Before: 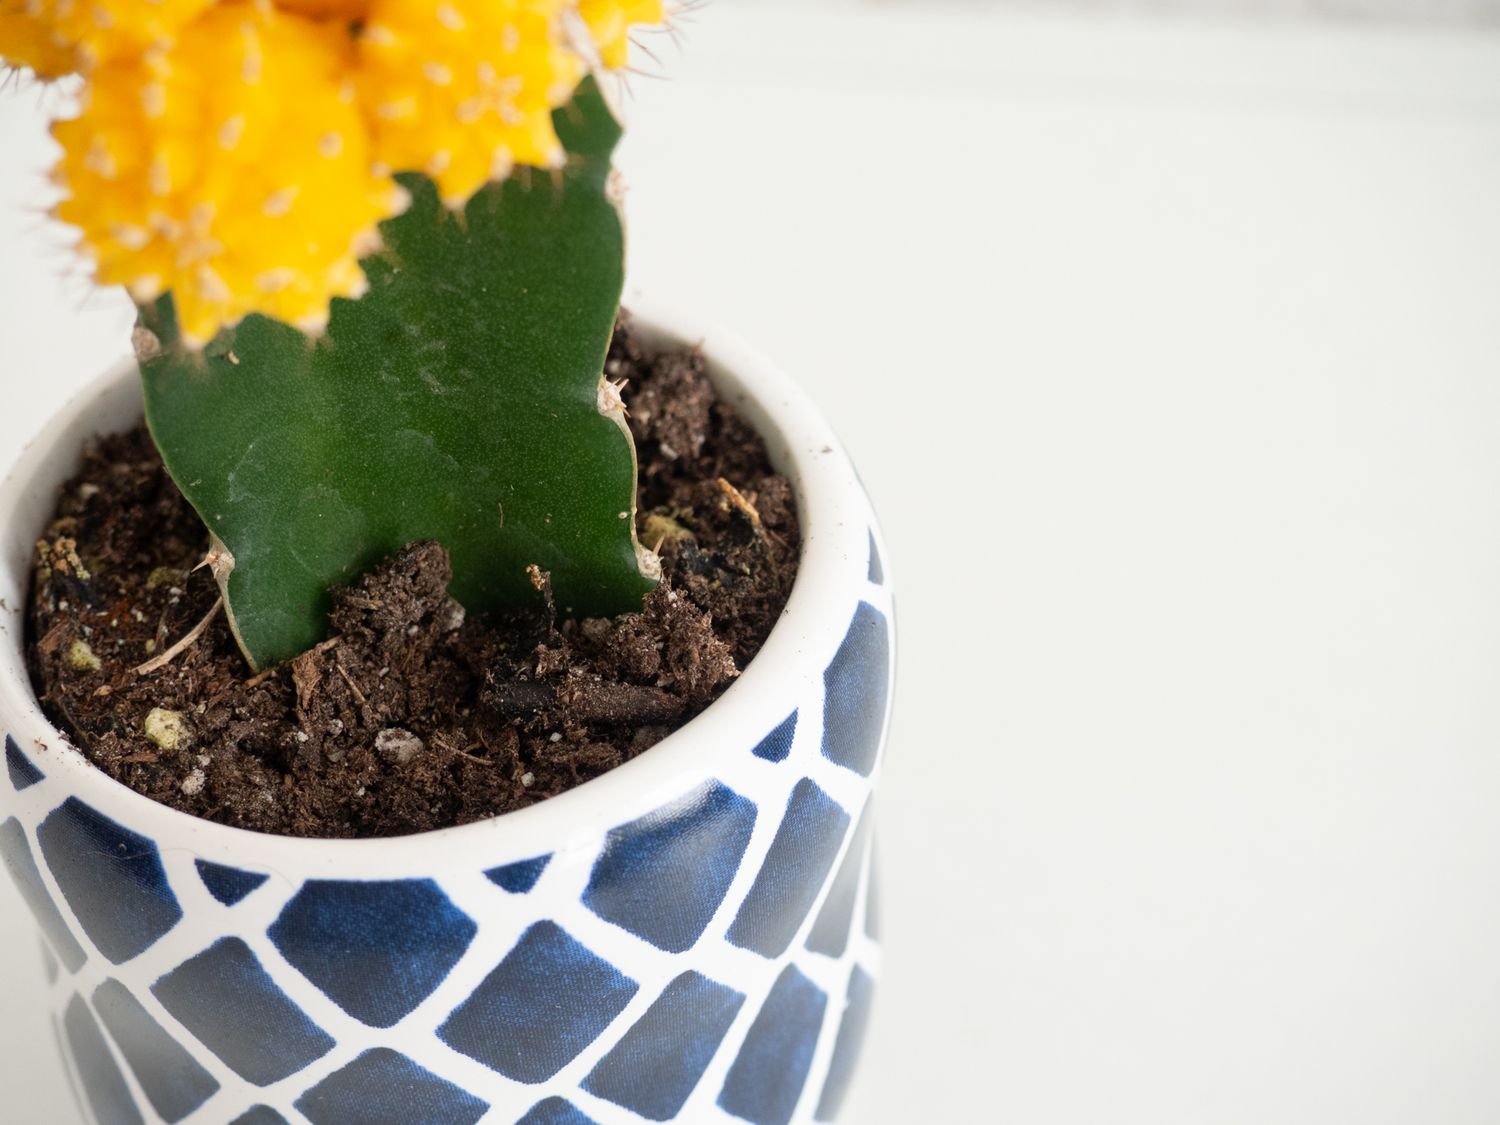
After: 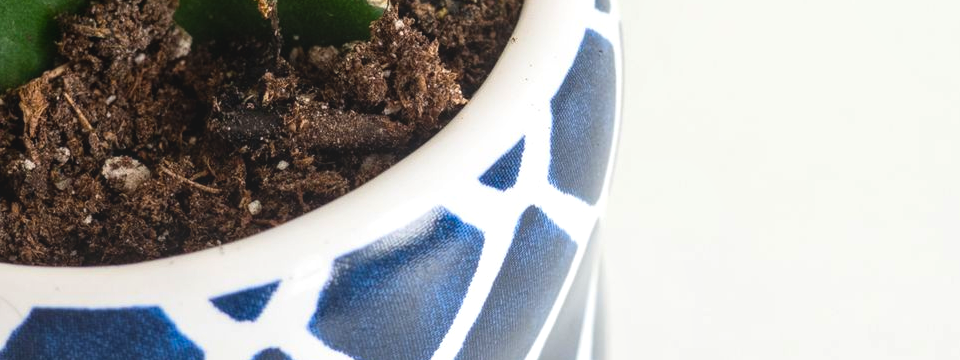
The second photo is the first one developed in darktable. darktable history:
crop: left 18.227%, top 50.896%, right 17.689%, bottom 16.798%
color balance rgb: highlights gain › luminance 14.67%, global offset › luminance 0.761%, perceptual saturation grading › global saturation 24.929%, global vibrance 20%
local contrast: on, module defaults
exposure: black level correction 0.002, exposure -0.102 EV, compensate highlight preservation false
